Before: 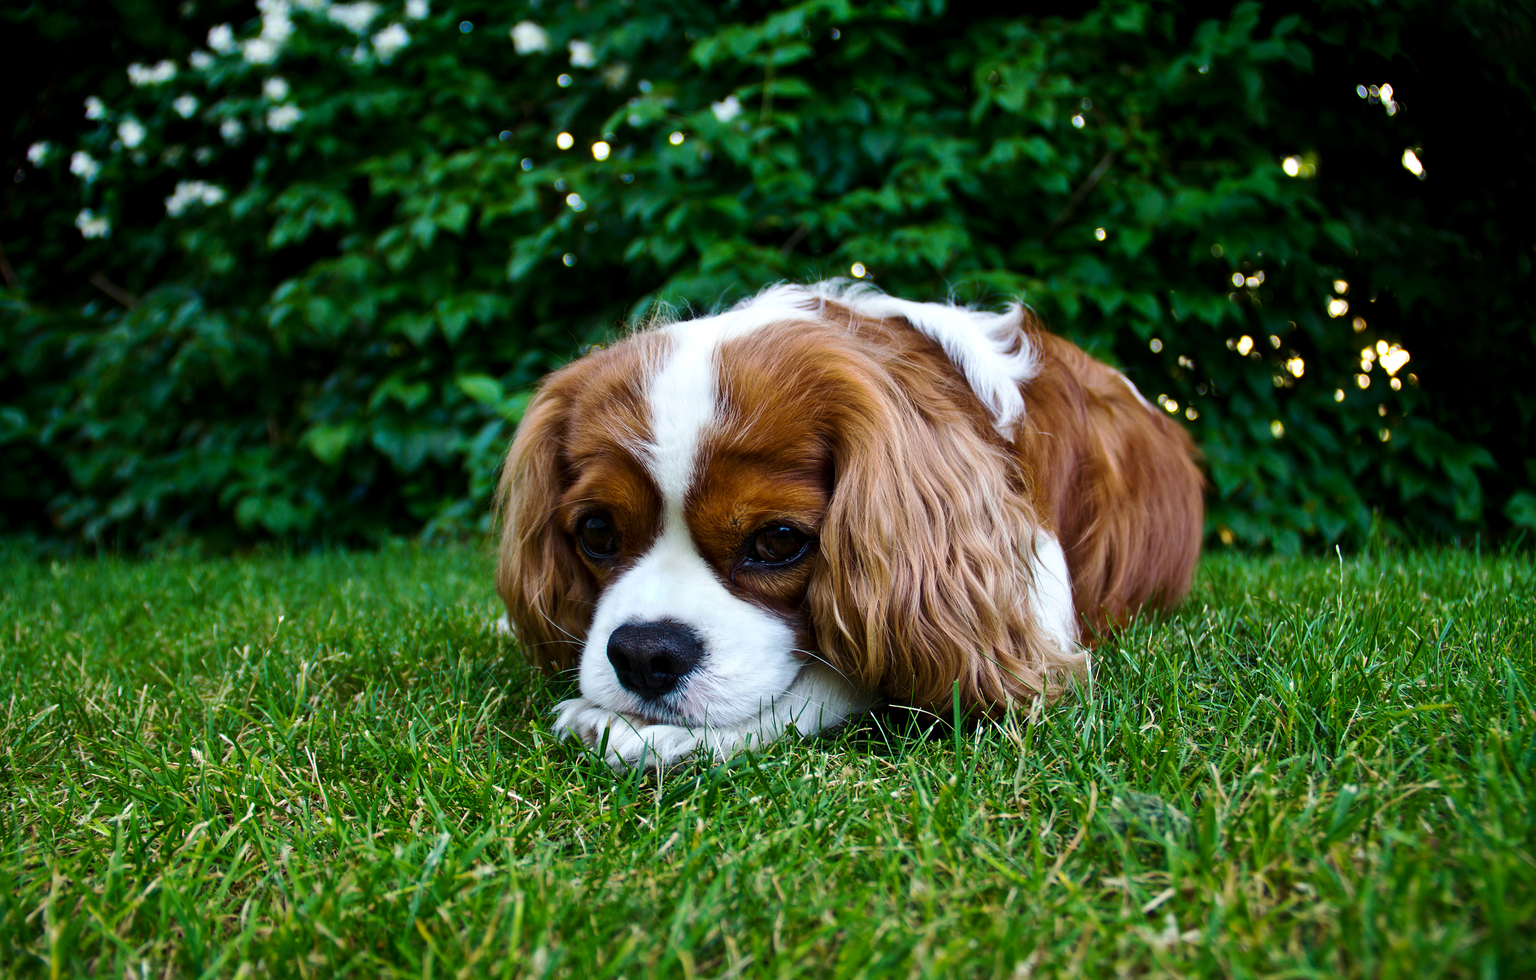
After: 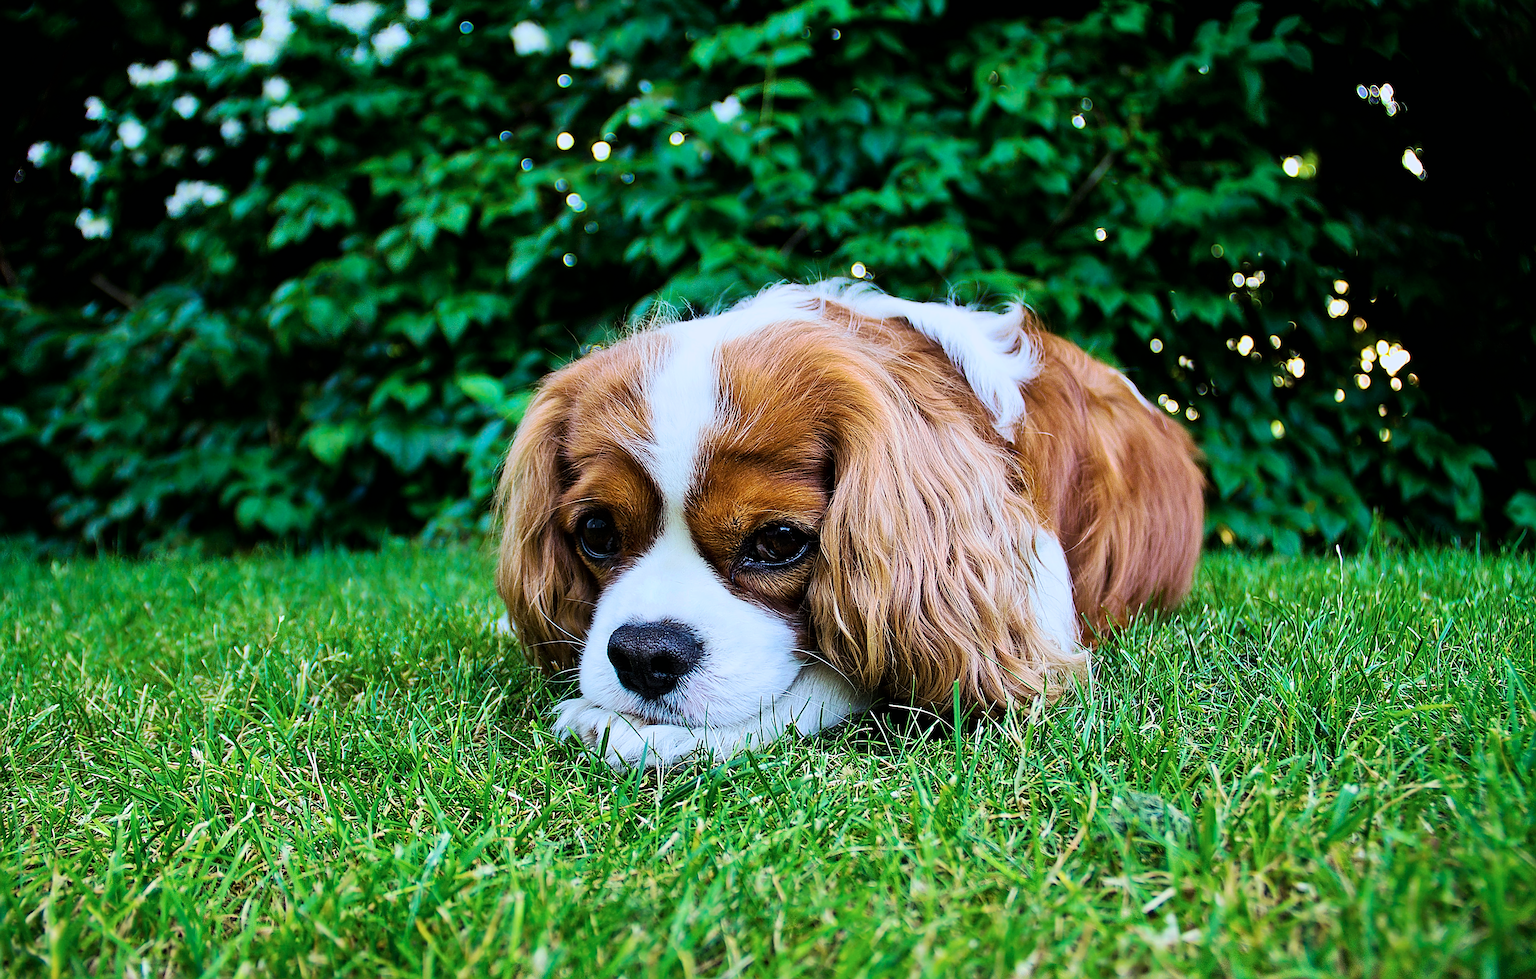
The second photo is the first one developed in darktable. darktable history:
sharpen: amount 1.983
filmic rgb: black relative exposure -7.65 EV, white relative exposure 4.56 EV, hardness 3.61, color science v6 (2022)
exposure: black level correction 0, exposure 1 EV, compensate highlight preservation false
color calibration: gray › normalize channels true, x 0.367, y 0.376, temperature 4375.96 K, gamut compression 0.001
